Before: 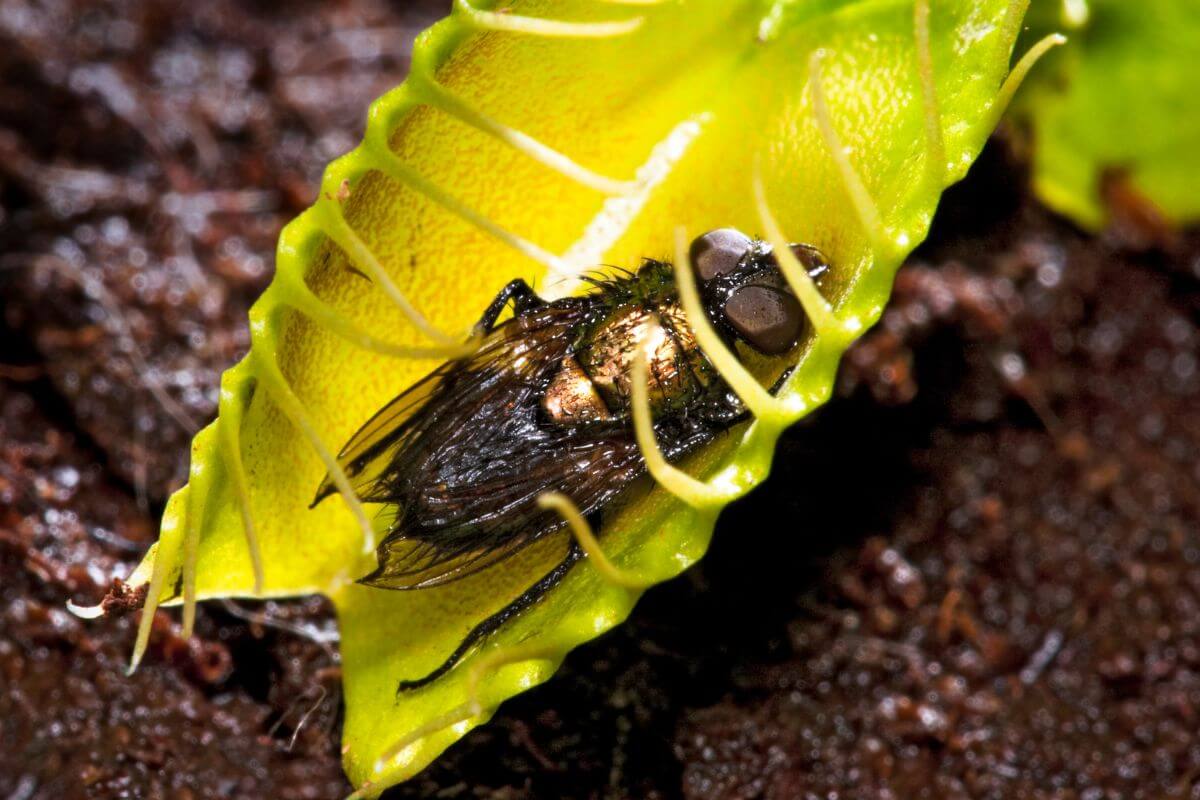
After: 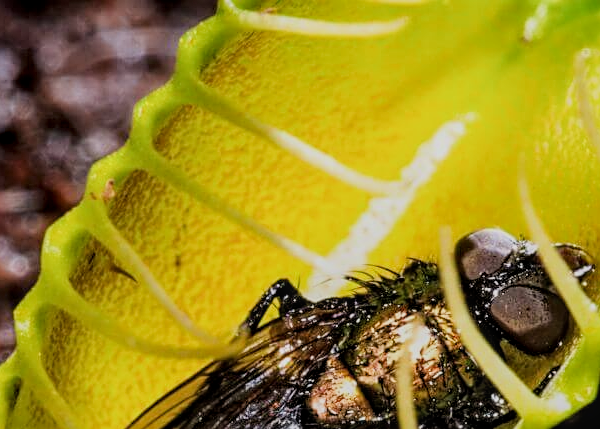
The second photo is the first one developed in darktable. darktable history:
sharpen: on, module defaults
crop: left 19.621%, right 30.303%, bottom 46.28%
local contrast: on, module defaults
filmic rgb: black relative exposure -7.65 EV, white relative exposure 4.56 EV, hardness 3.61
